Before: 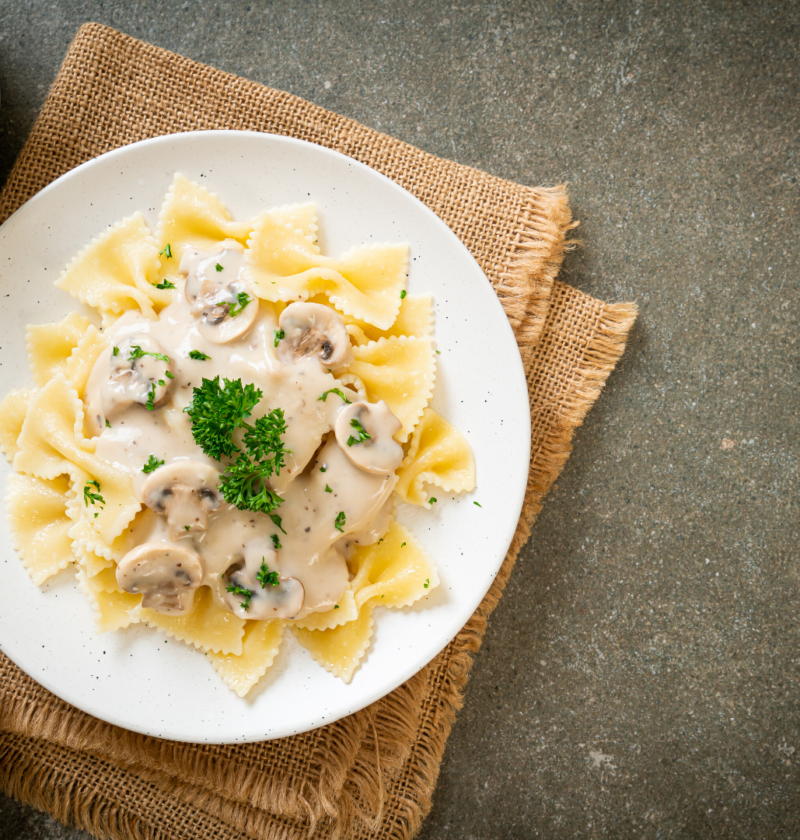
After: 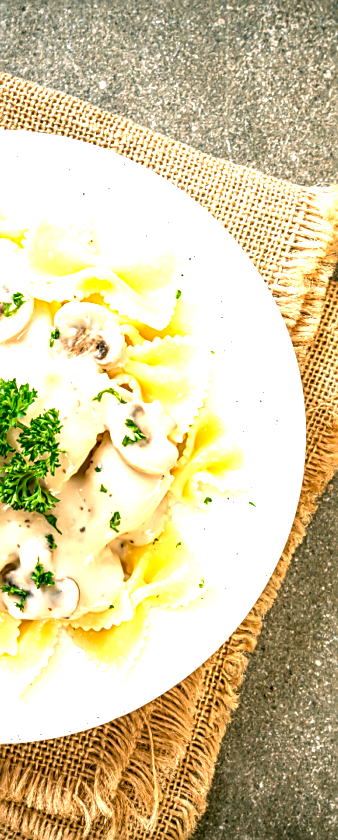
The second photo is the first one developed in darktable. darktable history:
sharpen: on, module defaults
crop: left 28.134%, right 29.581%
exposure: black level correction 0, exposure 1.103 EV, compensate highlight preservation false
local contrast: highlights 60%, shadows 59%, detail 160%
color correction: highlights a* 4.38, highlights b* 4.92, shadows a* -8.04, shadows b* 4.85
